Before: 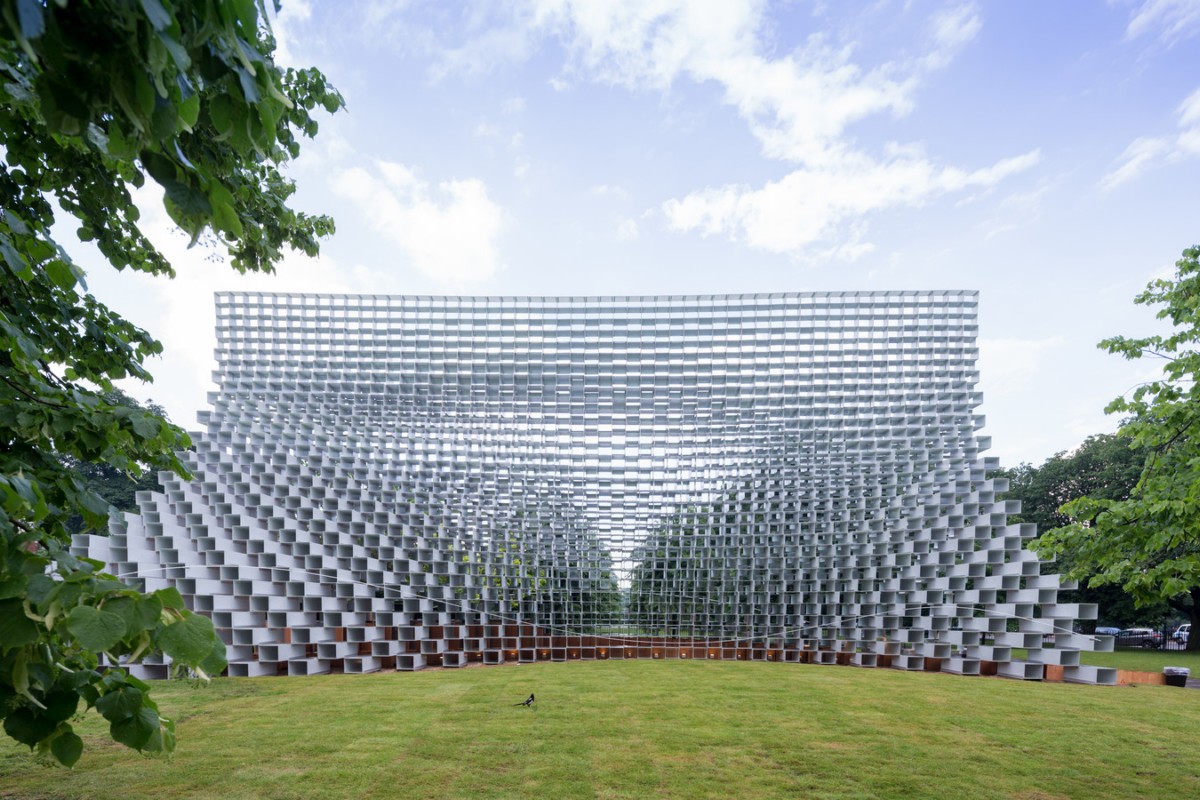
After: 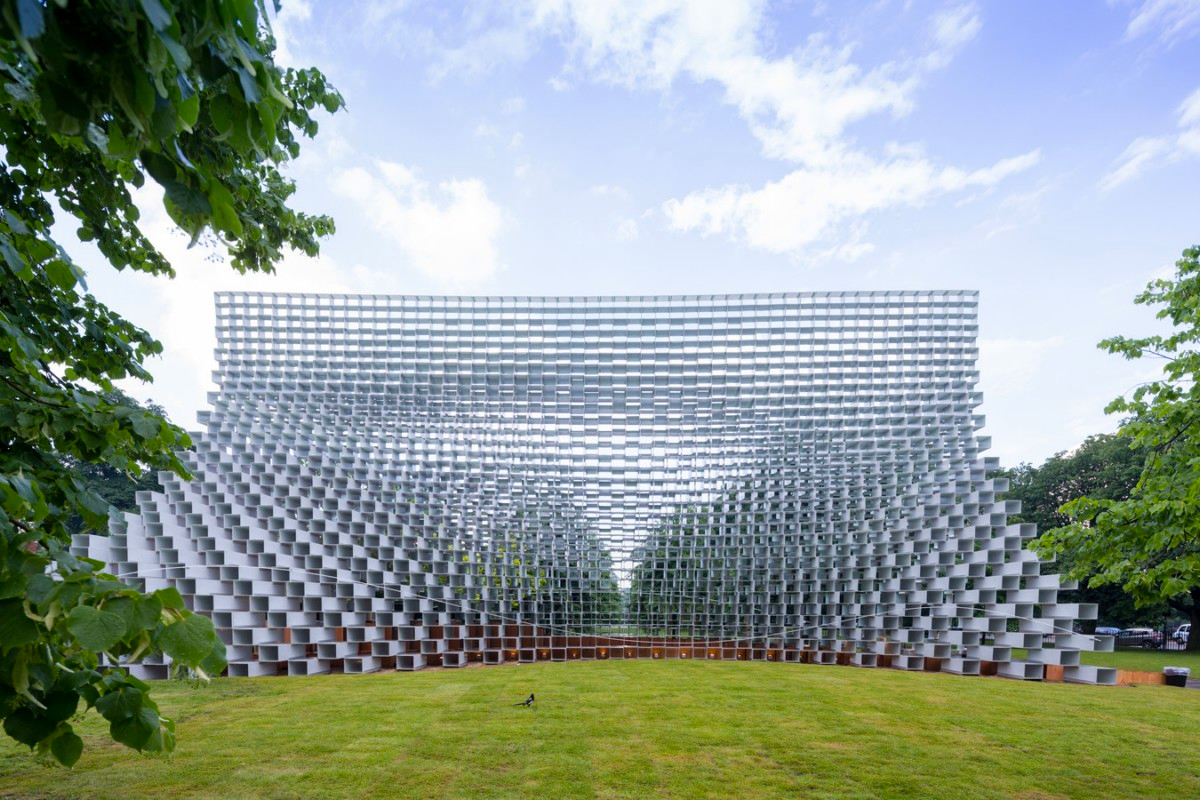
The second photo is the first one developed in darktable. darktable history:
color balance rgb: perceptual saturation grading › global saturation 20%, global vibrance 20%
contrast brightness saturation: saturation -0.05
white balance: emerald 1
